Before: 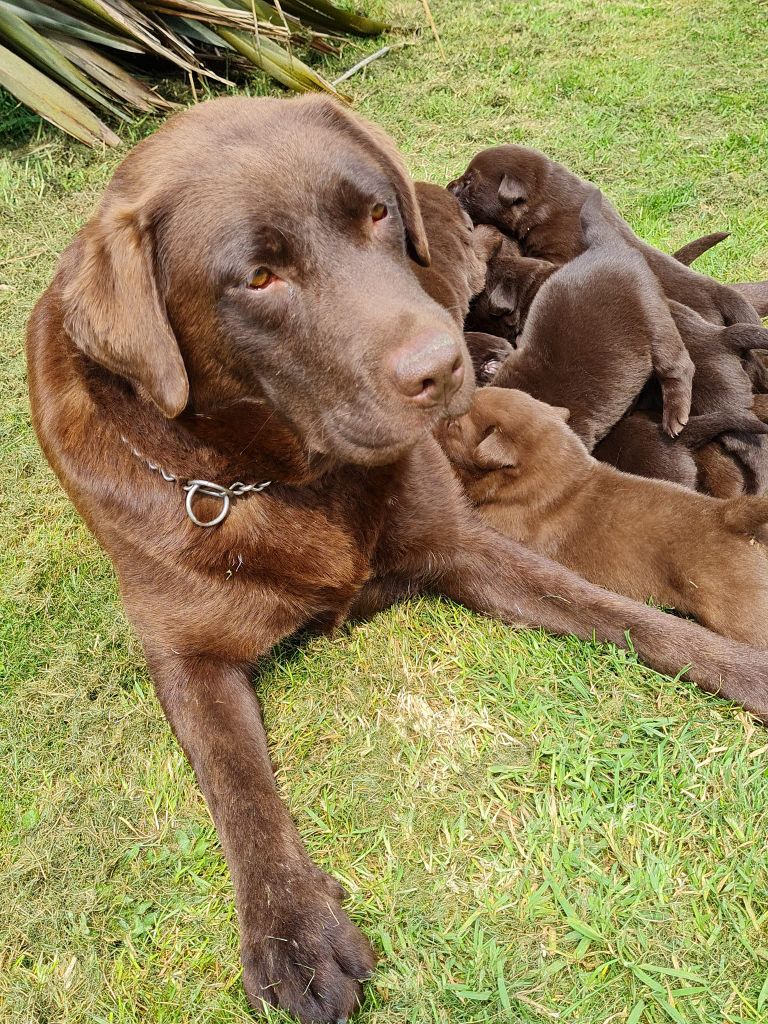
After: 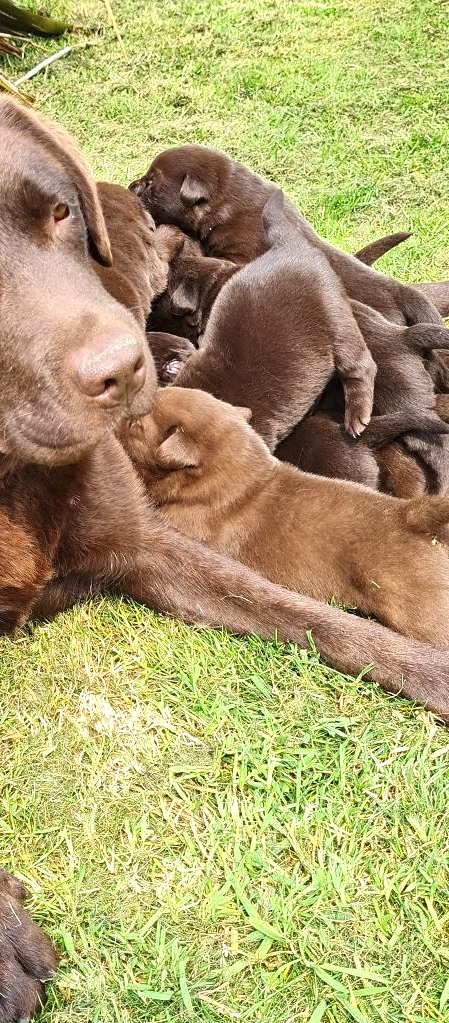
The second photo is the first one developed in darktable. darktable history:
exposure: black level correction -0.002, exposure 0.541 EV, compensate highlight preservation false
contrast brightness saturation: saturation -0.028
crop: left 41.49%
shadows and highlights: shadows 51.81, highlights -28.4, soften with gaussian
contrast equalizer: y [[0.5, 0.542, 0.583, 0.625, 0.667, 0.708], [0.5 ×6], [0.5 ×6], [0, 0.033, 0.067, 0.1, 0.133, 0.167], [0, 0.05, 0.1, 0.15, 0.2, 0.25]], mix 0.188
